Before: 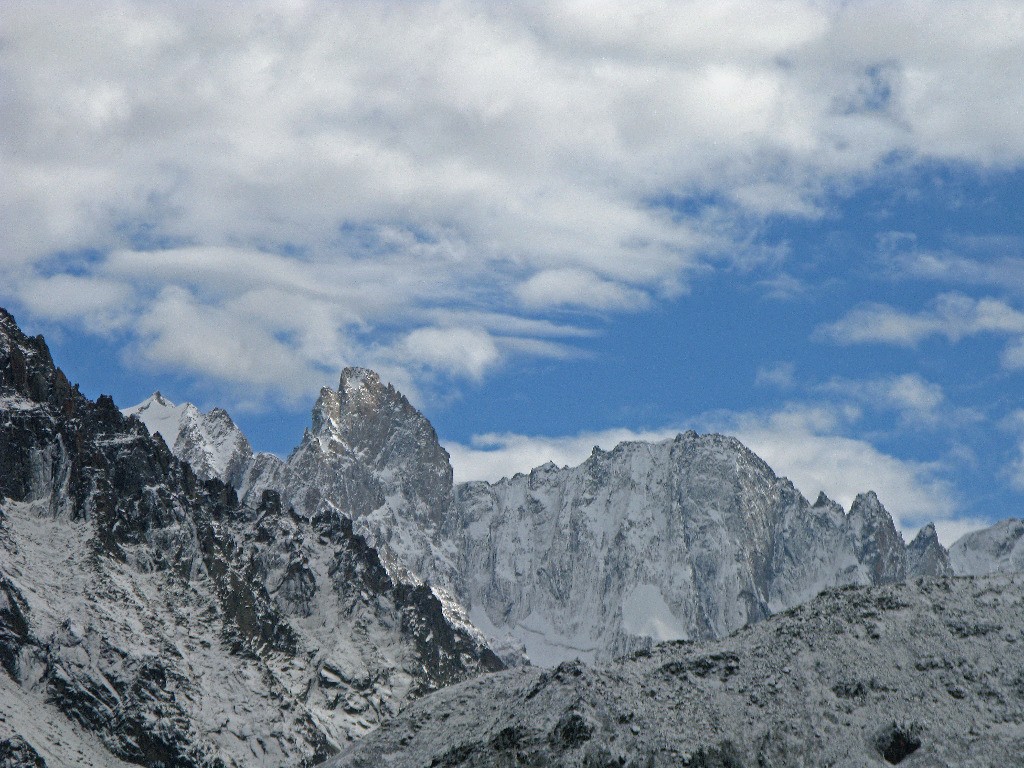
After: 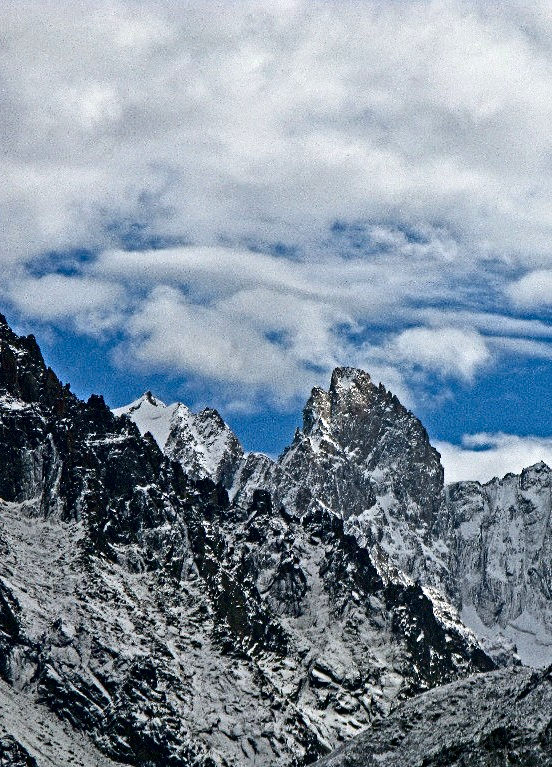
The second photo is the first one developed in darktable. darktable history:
crop: left 0.951%, right 45.136%, bottom 0.084%
contrast equalizer: octaves 7, y [[0.5, 0.542, 0.583, 0.625, 0.667, 0.708], [0.5 ×6], [0.5 ×6], [0 ×6], [0 ×6]]
contrast brightness saturation: contrast 0.21, brightness -0.109, saturation 0.206
